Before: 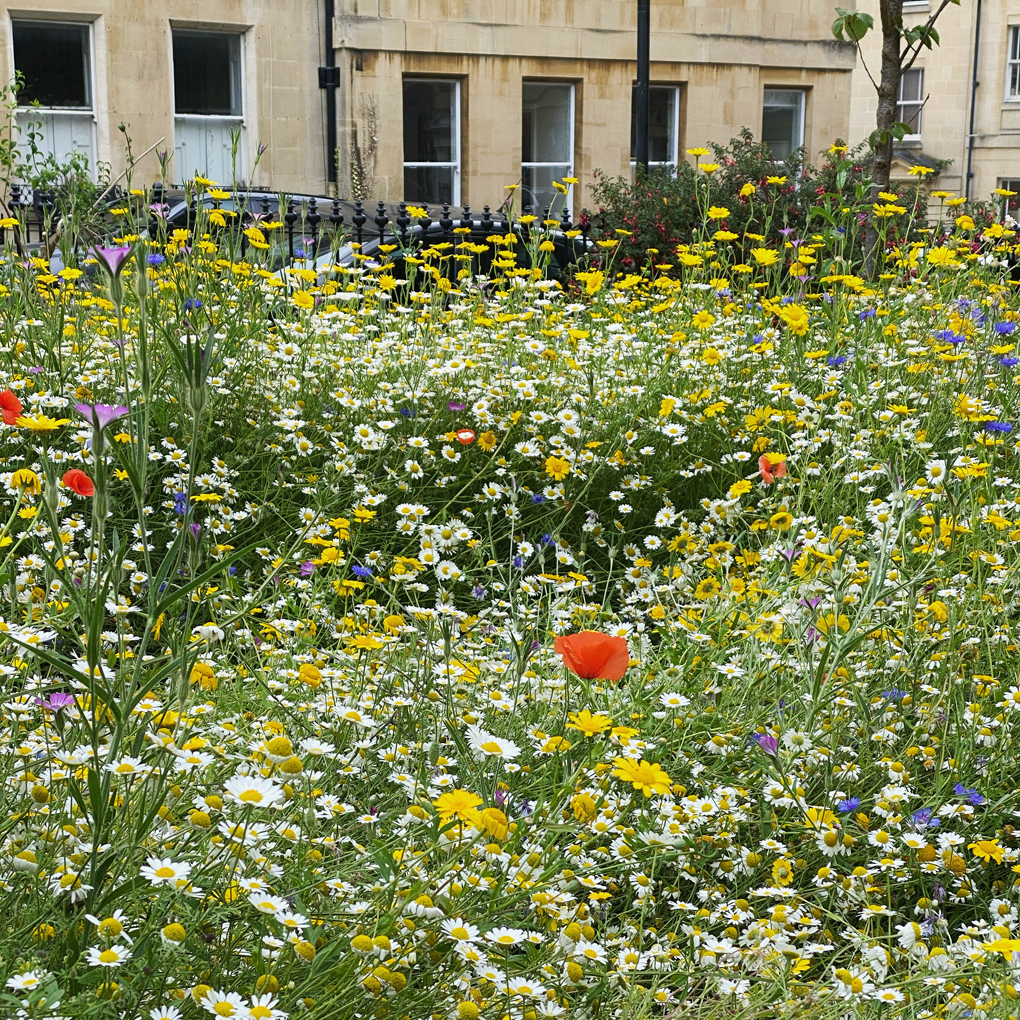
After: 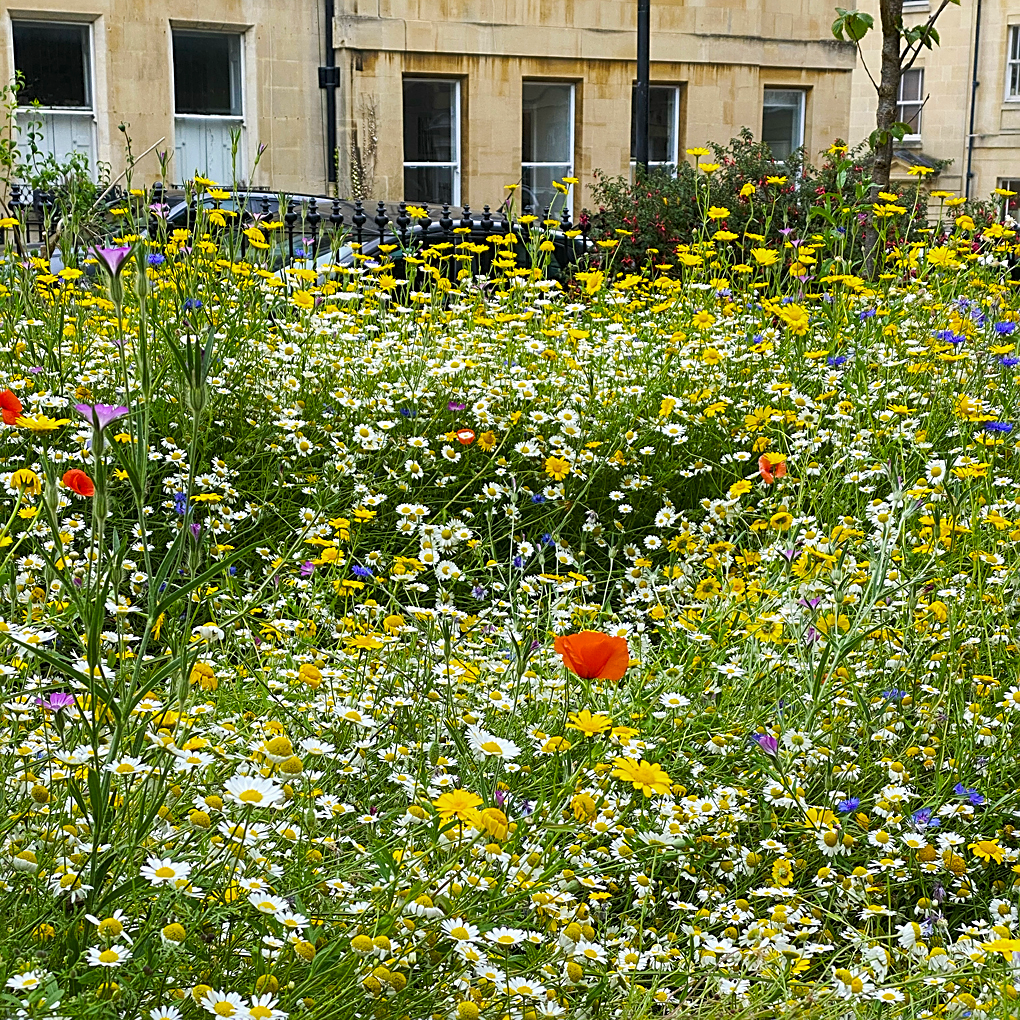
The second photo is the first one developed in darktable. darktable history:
local contrast: highlights 100%, shadows 100%, detail 120%, midtone range 0.2
sharpen: on, module defaults
color balance rgb: perceptual saturation grading › global saturation 25%, global vibrance 20%
